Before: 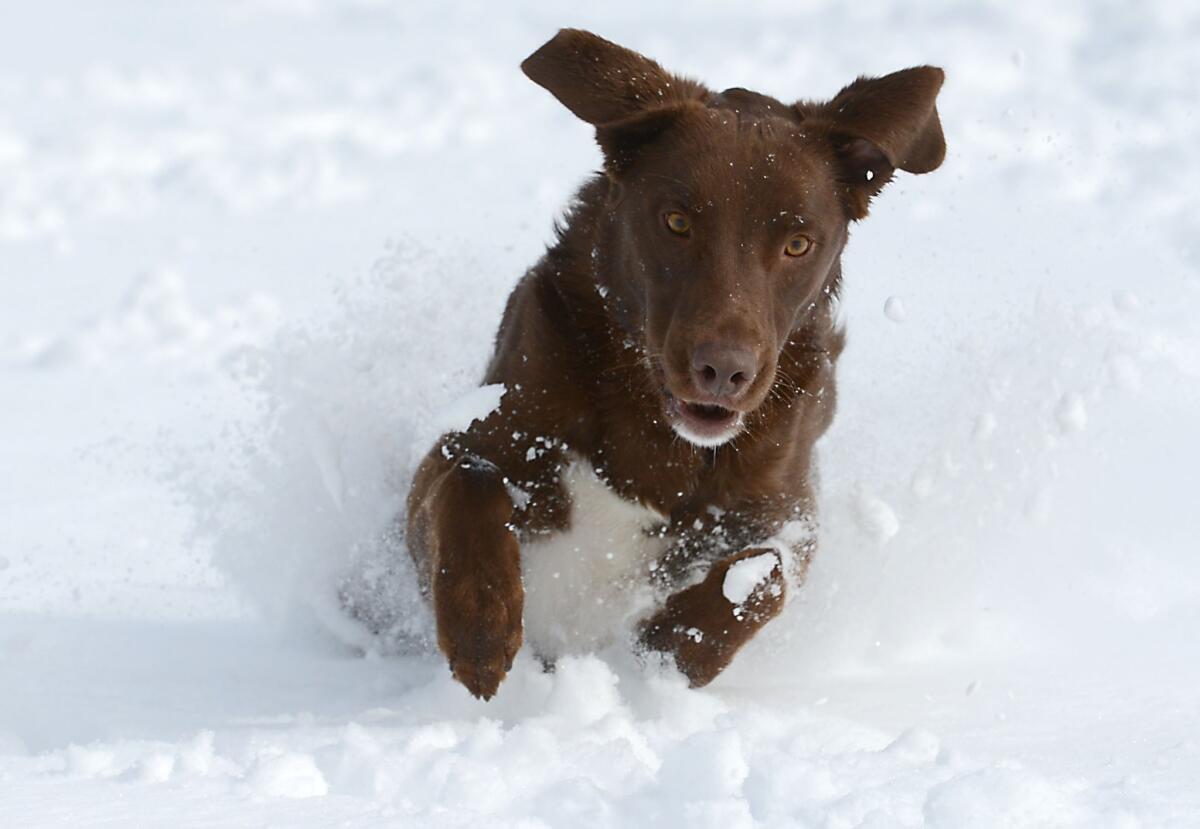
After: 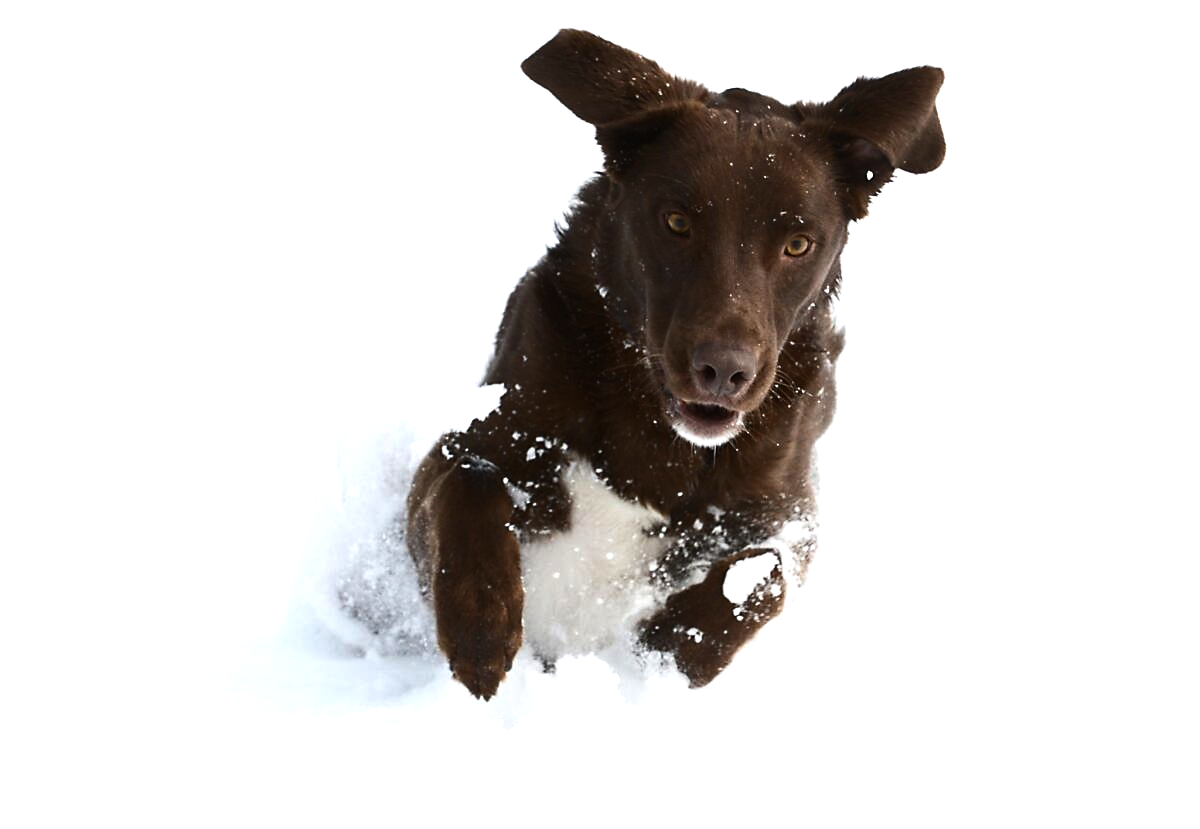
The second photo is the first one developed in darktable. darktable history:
tone equalizer: -8 EV -1.11 EV, -7 EV -1.02 EV, -6 EV -0.881 EV, -5 EV -0.604 EV, -3 EV 0.572 EV, -2 EV 0.855 EV, -1 EV 0.991 EV, +0 EV 1.05 EV, edges refinement/feathering 500, mask exposure compensation -1.57 EV, preserve details no
